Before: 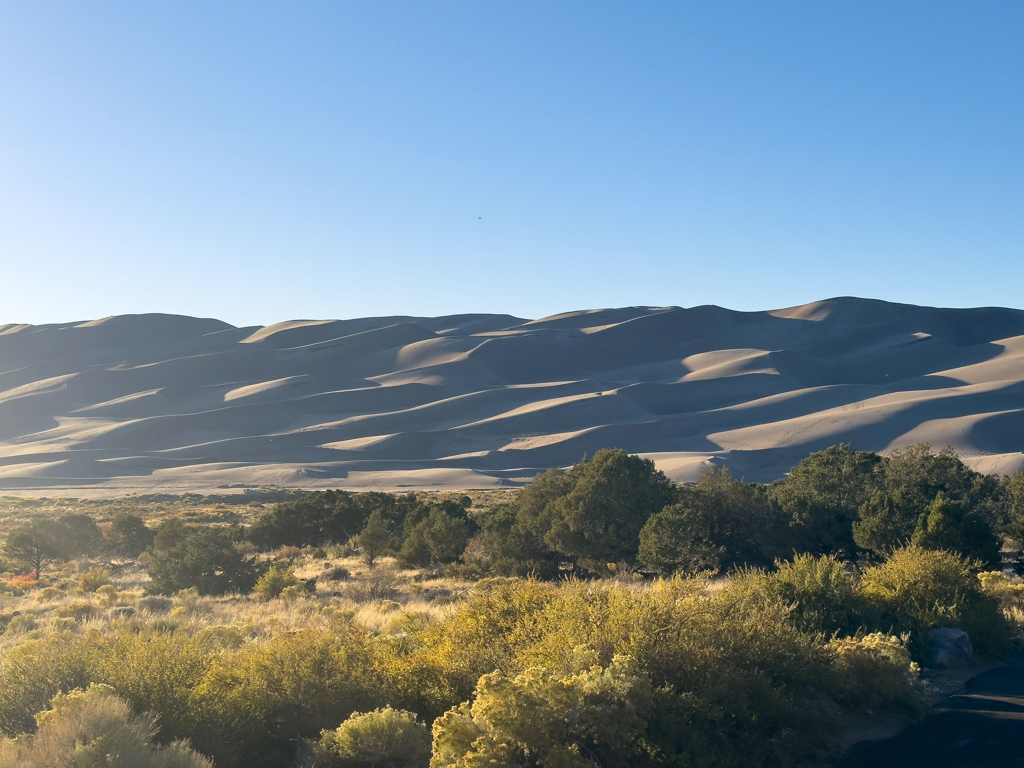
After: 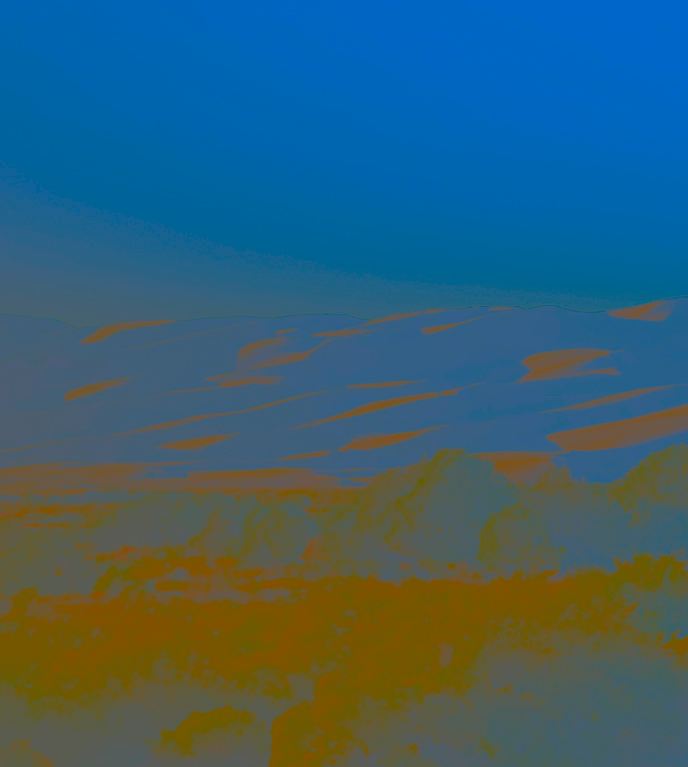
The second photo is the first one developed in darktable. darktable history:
crop and rotate: left 15.674%, right 17.046%
contrast brightness saturation: contrast -0.988, brightness -0.18, saturation 0.74
